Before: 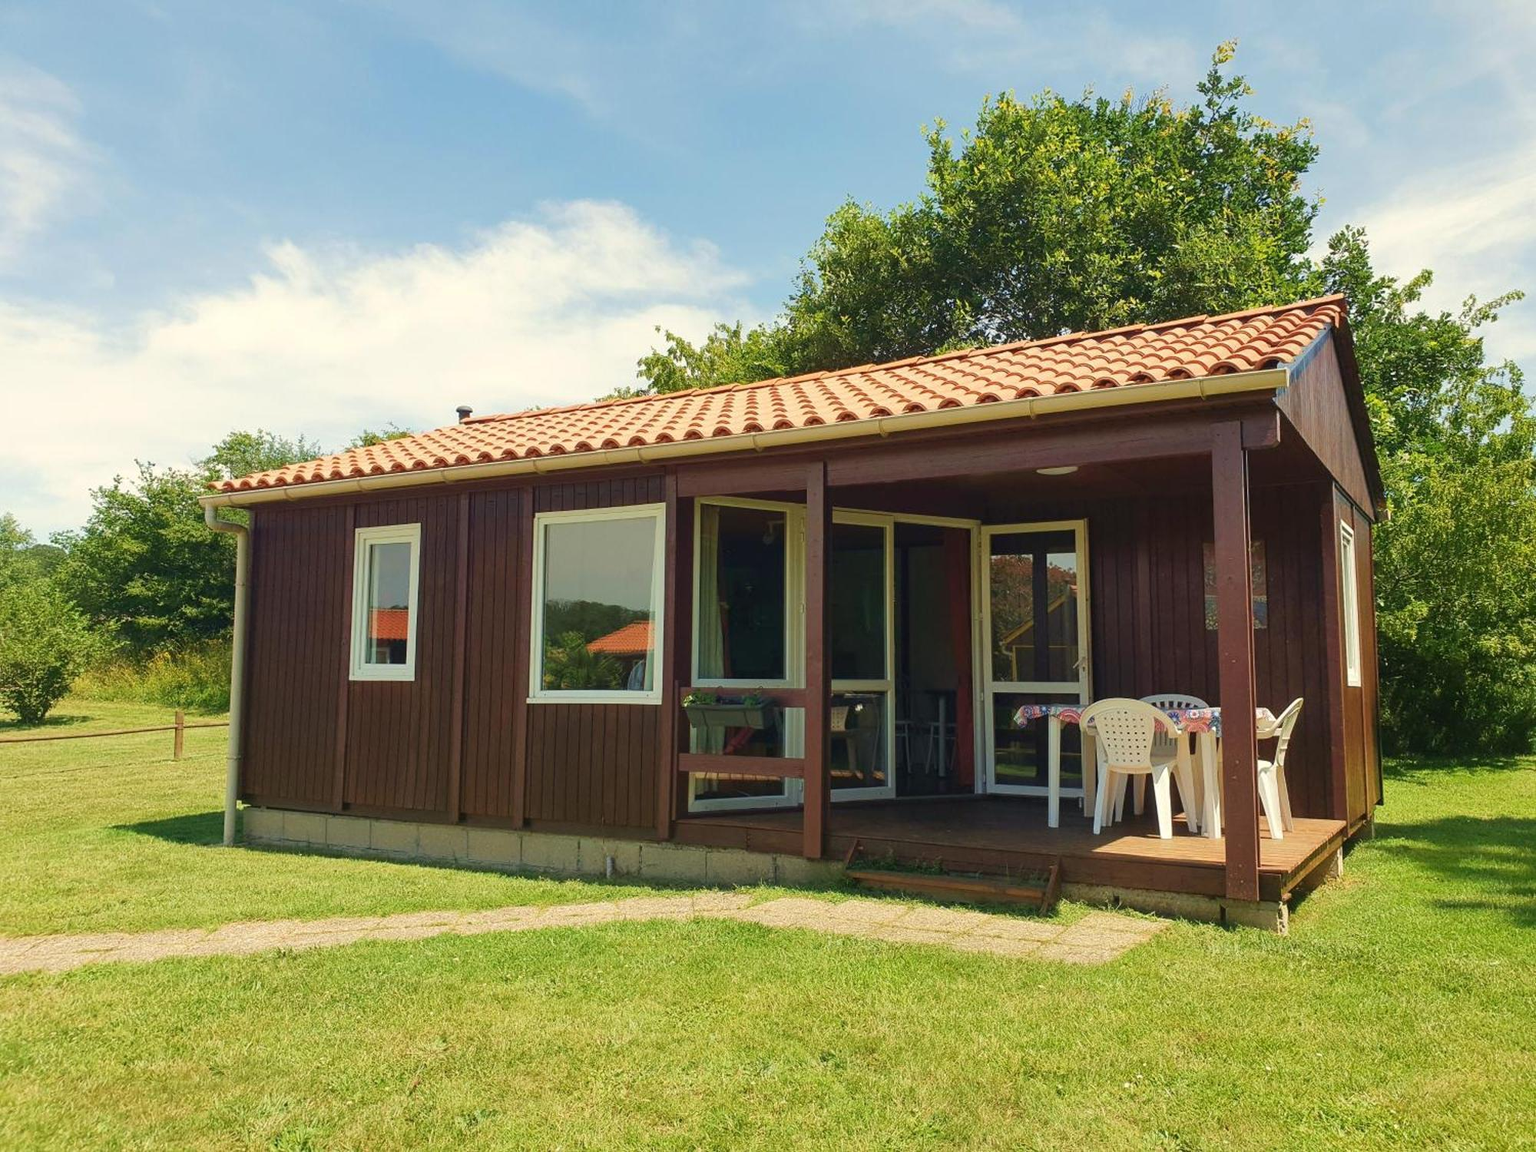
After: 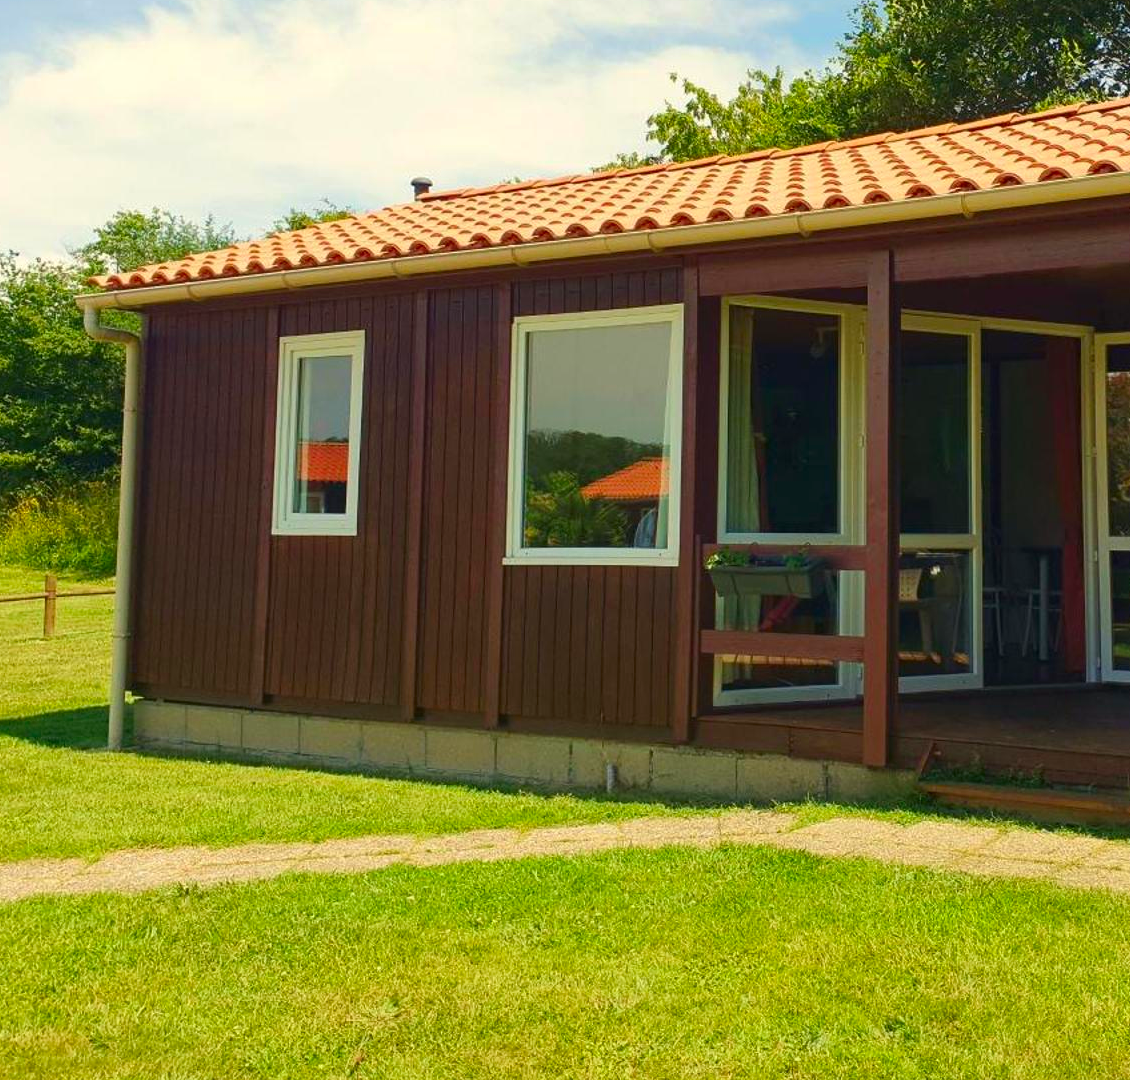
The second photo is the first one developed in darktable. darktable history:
crop: left 9.17%, top 23.456%, right 34.315%, bottom 4.491%
contrast brightness saturation: brightness -0.024, saturation 0.344
tone equalizer: -8 EV -0.589 EV, smoothing diameter 24.94%, edges refinement/feathering 11.73, preserve details guided filter
